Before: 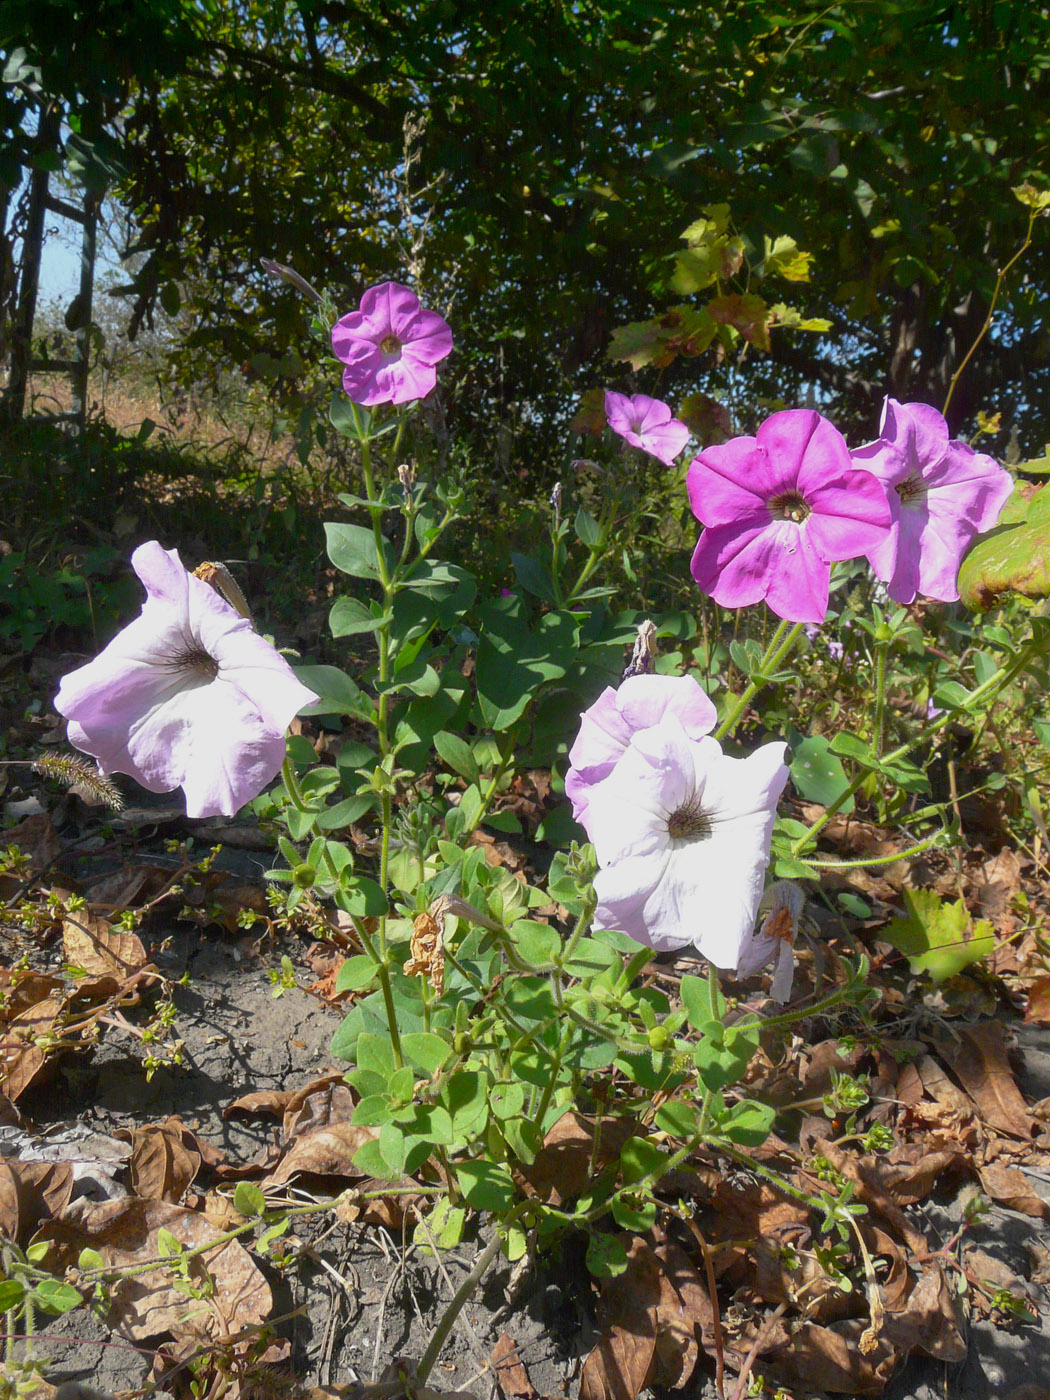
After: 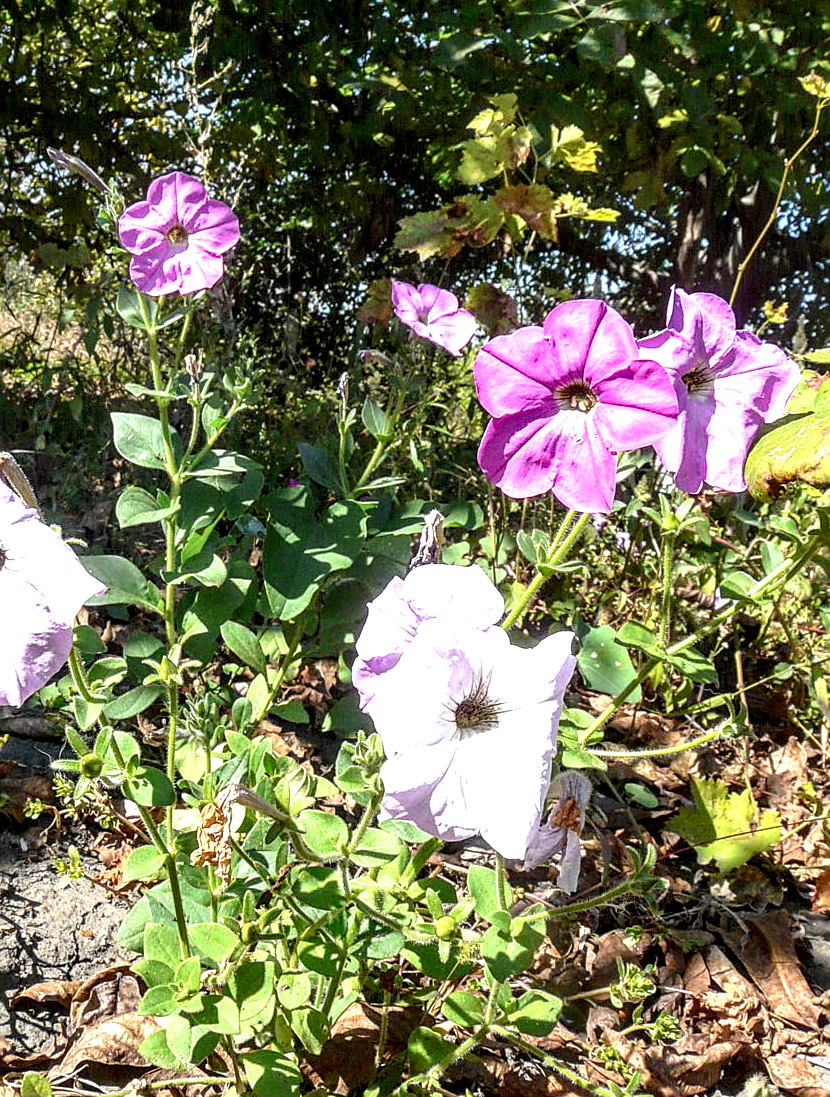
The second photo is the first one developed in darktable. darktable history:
crop and rotate: left 20.448%, top 7.978%, right 0.418%, bottom 13.626%
exposure: black level correction 0, exposure 0.691 EV, compensate highlight preservation false
local contrast: detail 202%
sharpen: on, module defaults
